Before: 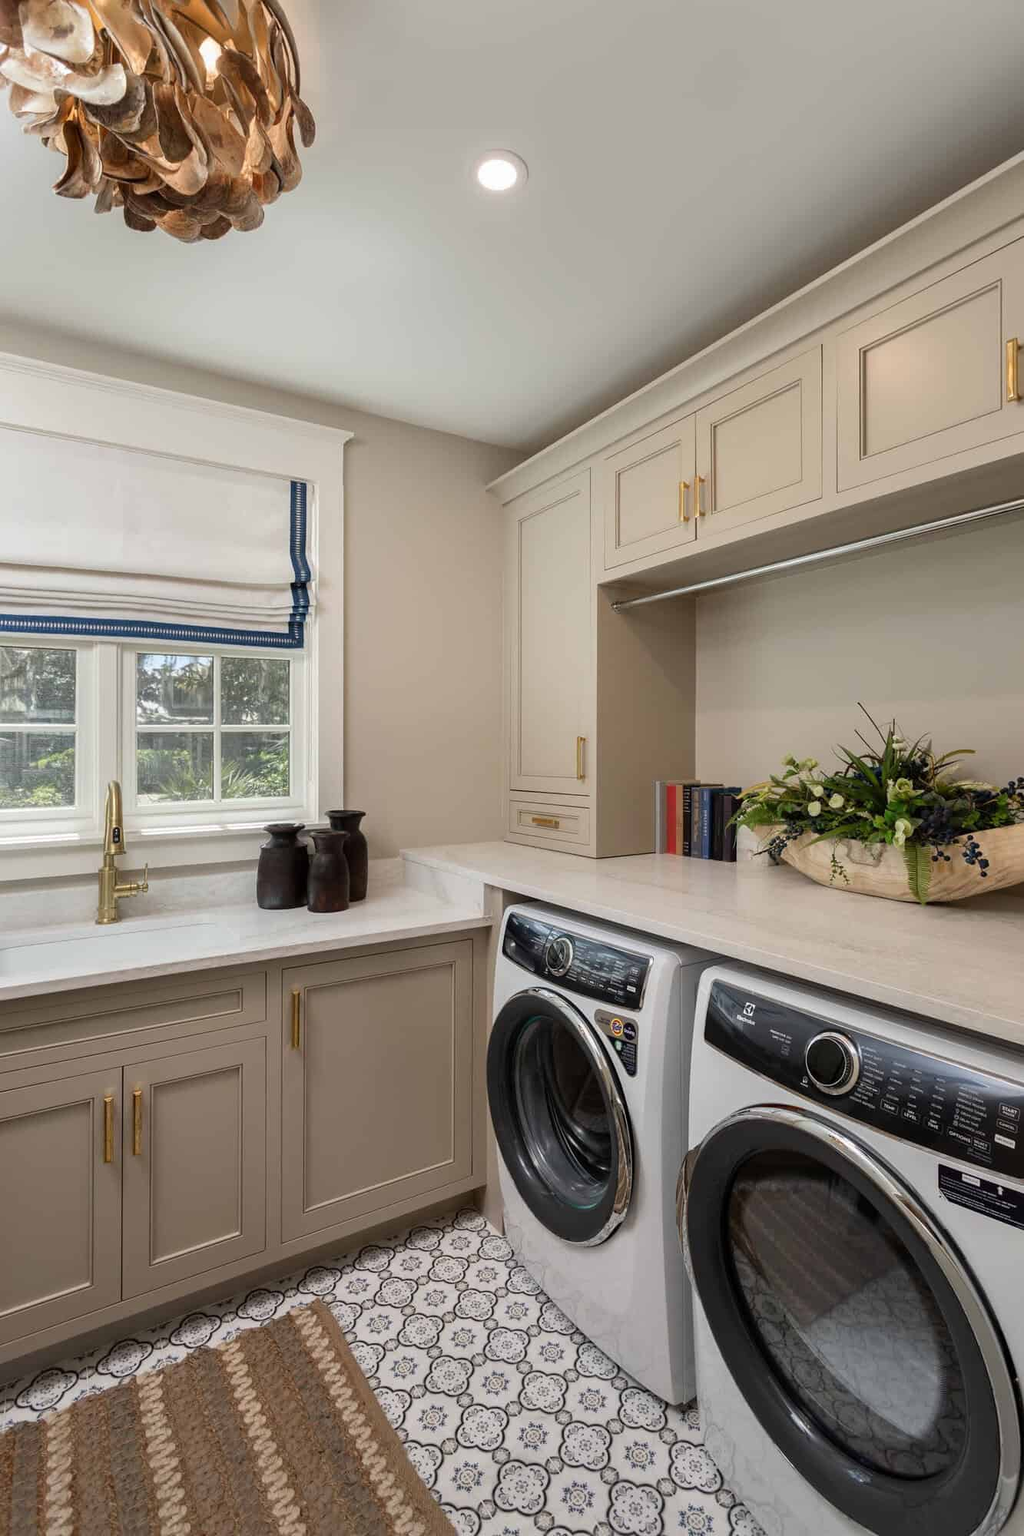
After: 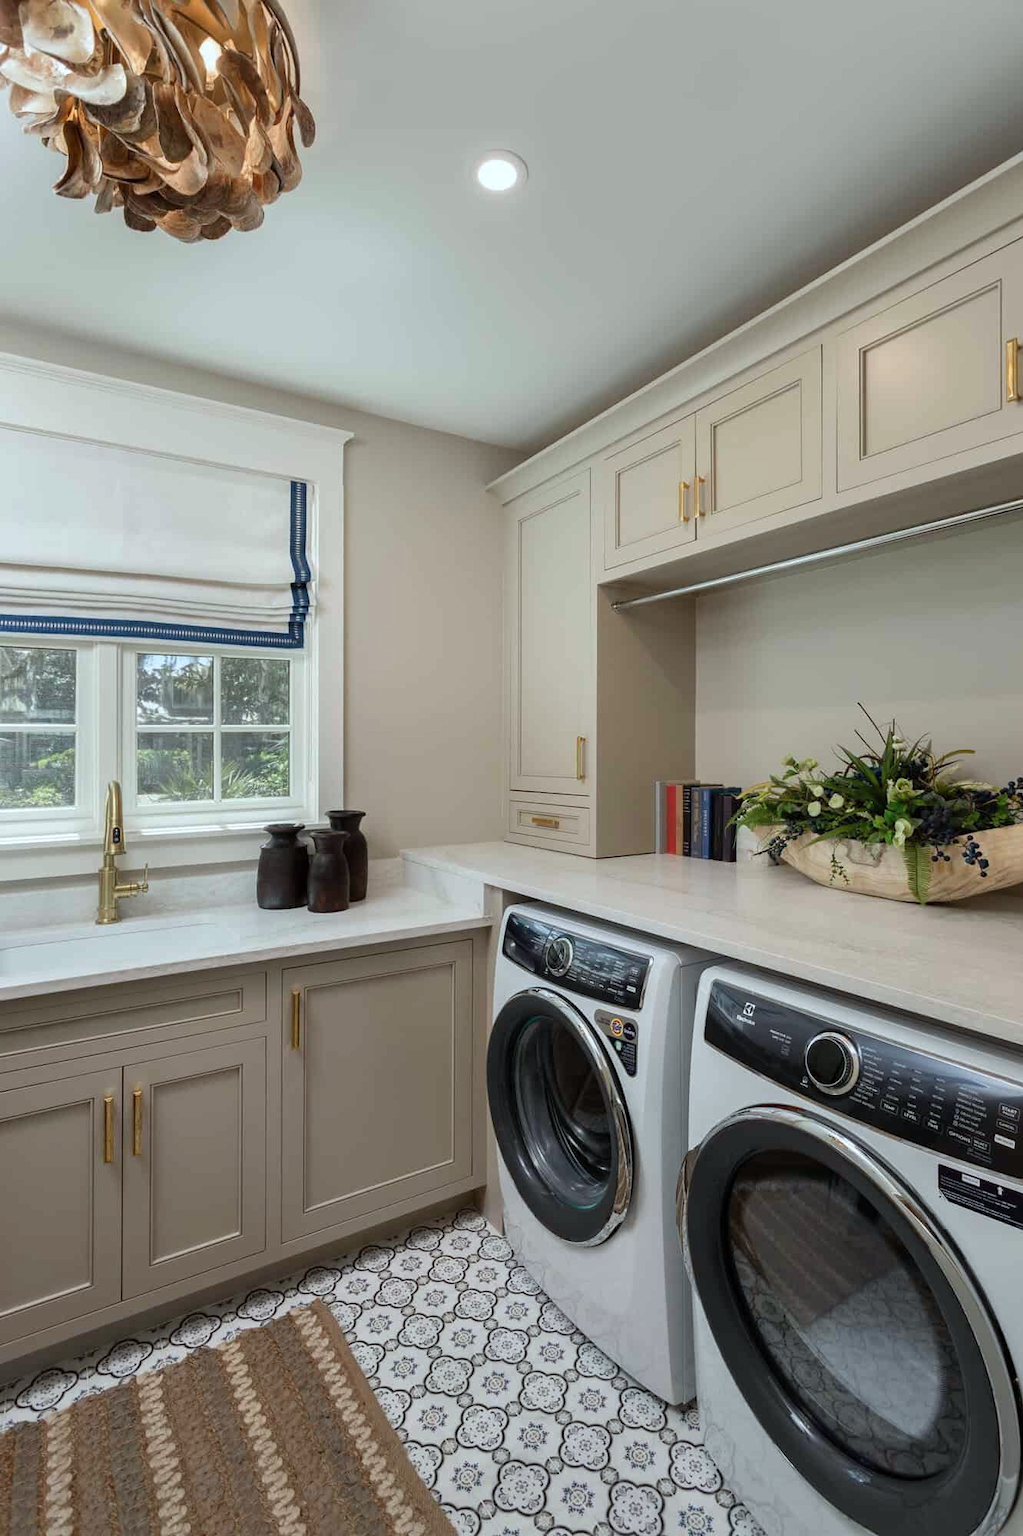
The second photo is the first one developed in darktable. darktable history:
color calibration: gray › normalize channels true, illuminant as shot in camera, x 0.359, y 0.363, temperature 4577.23 K, gamut compression 0.002
